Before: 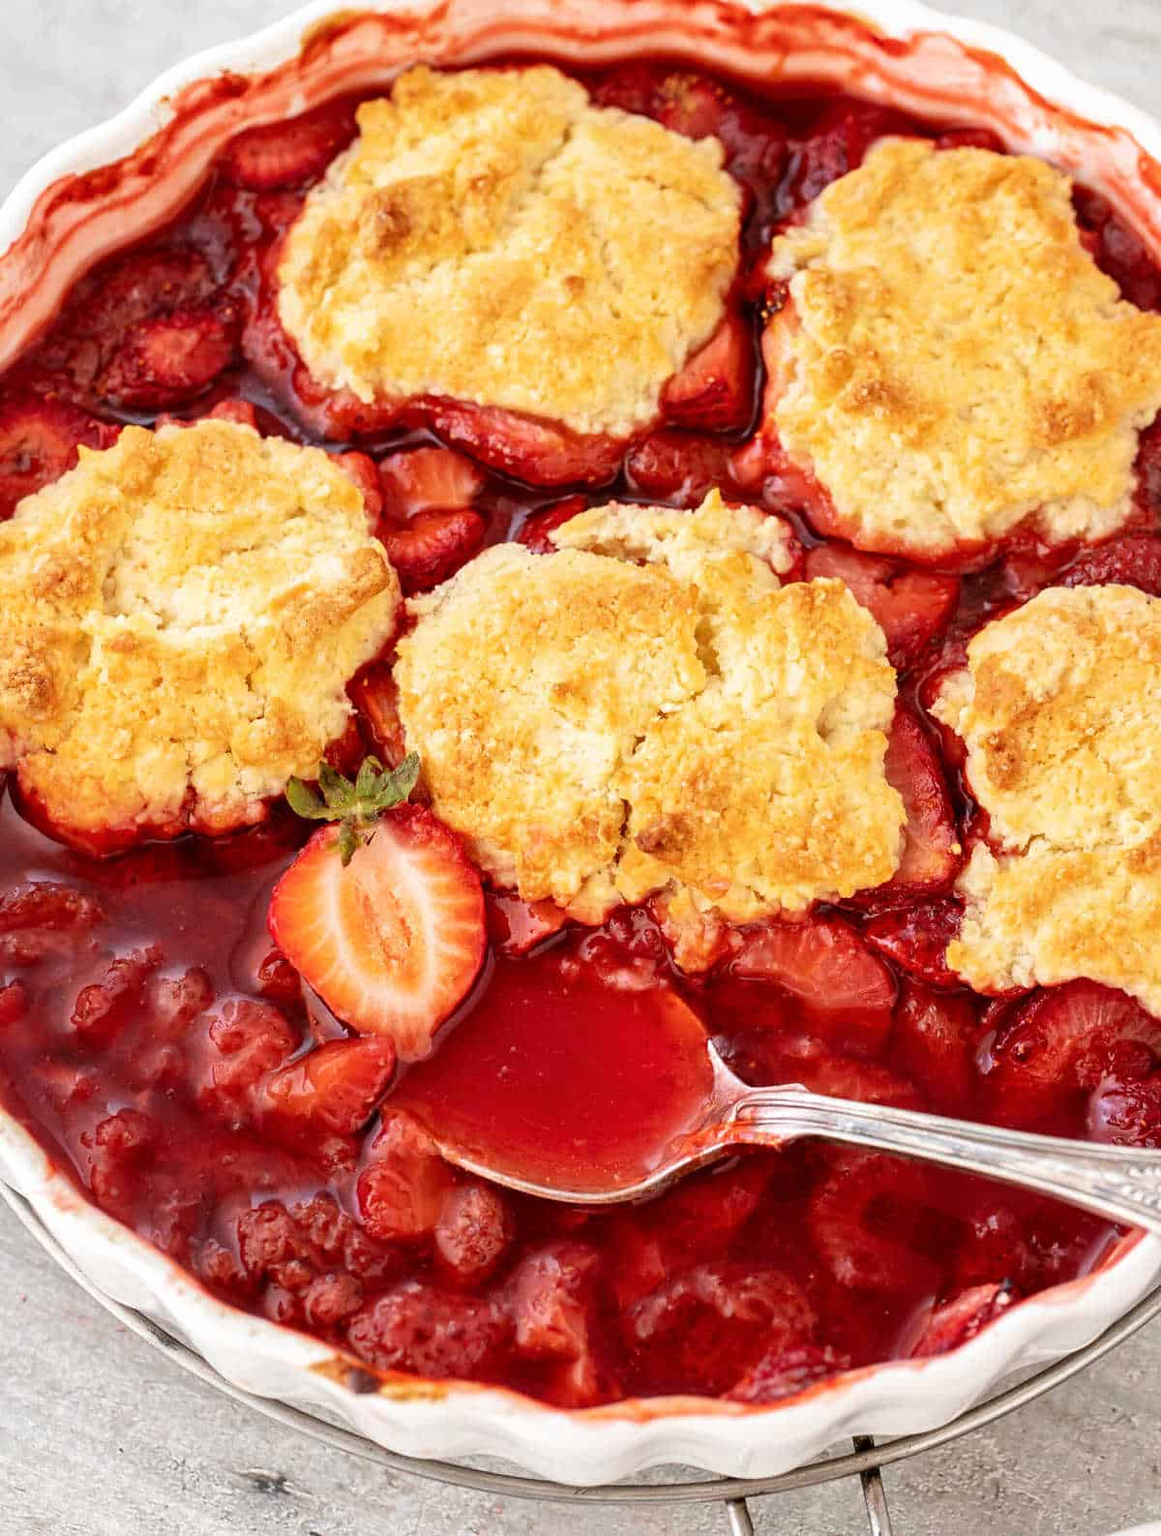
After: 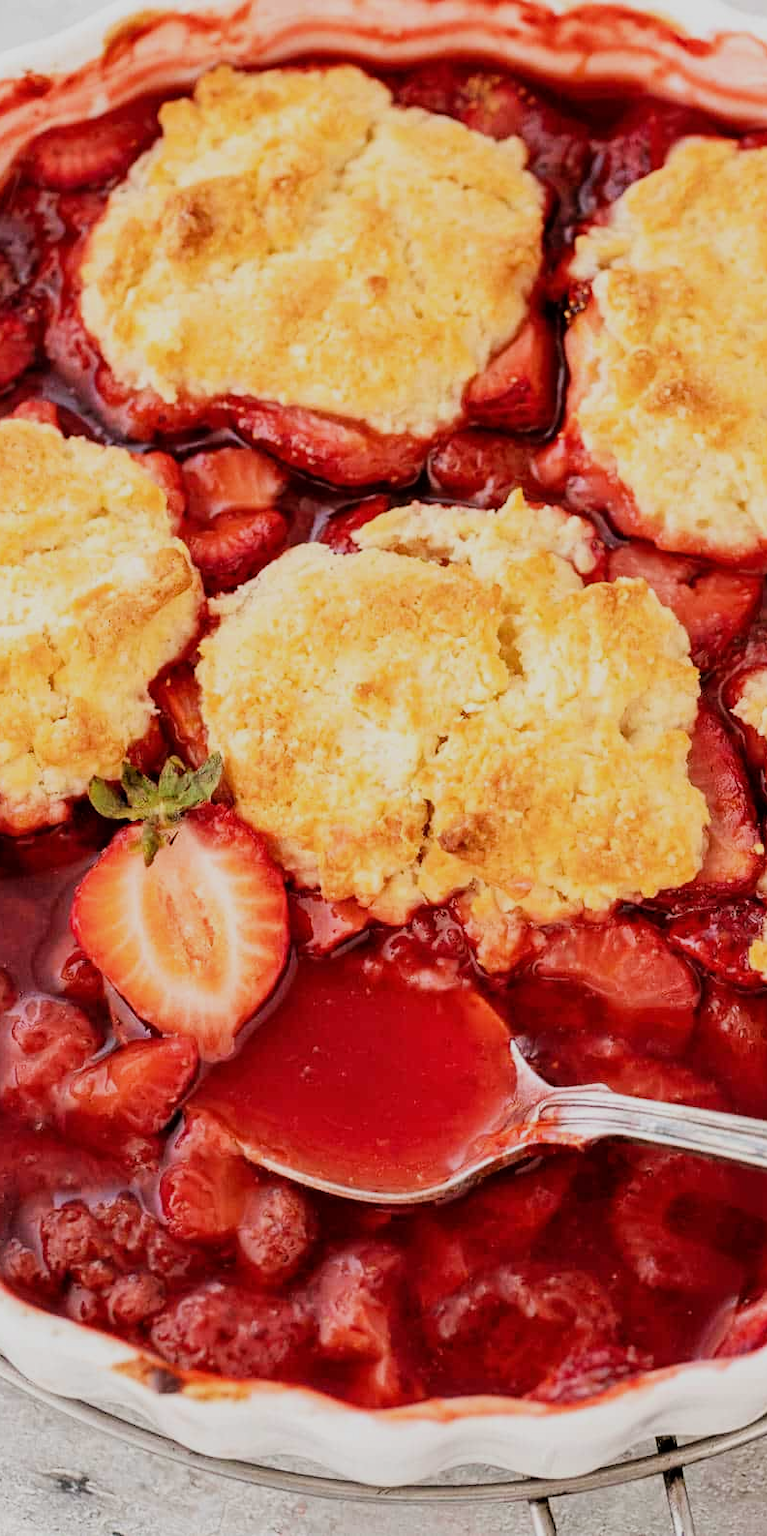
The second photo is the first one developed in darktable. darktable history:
exposure: compensate highlight preservation false
crop: left 17.033%, right 16.819%
filmic rgb: black relative exposure -7.65 EV, white relative exposure 4.56 EV, hardness 3.61, contrast 1.107
